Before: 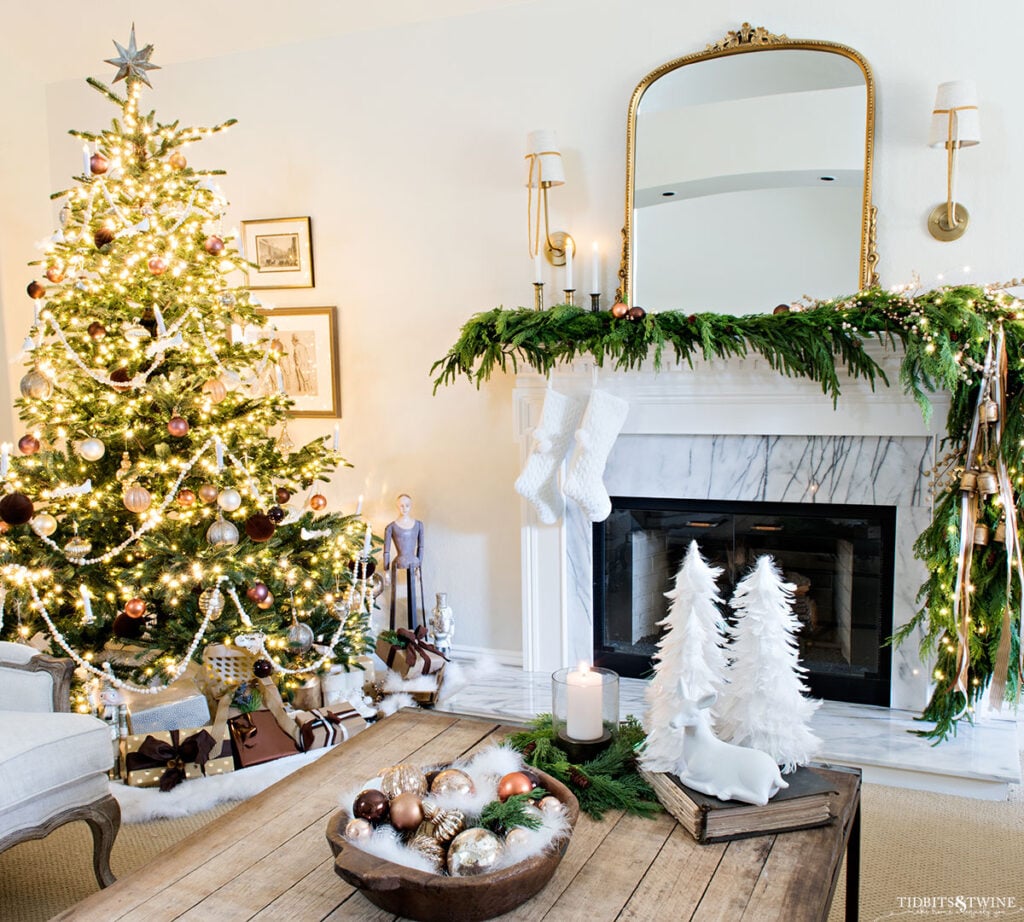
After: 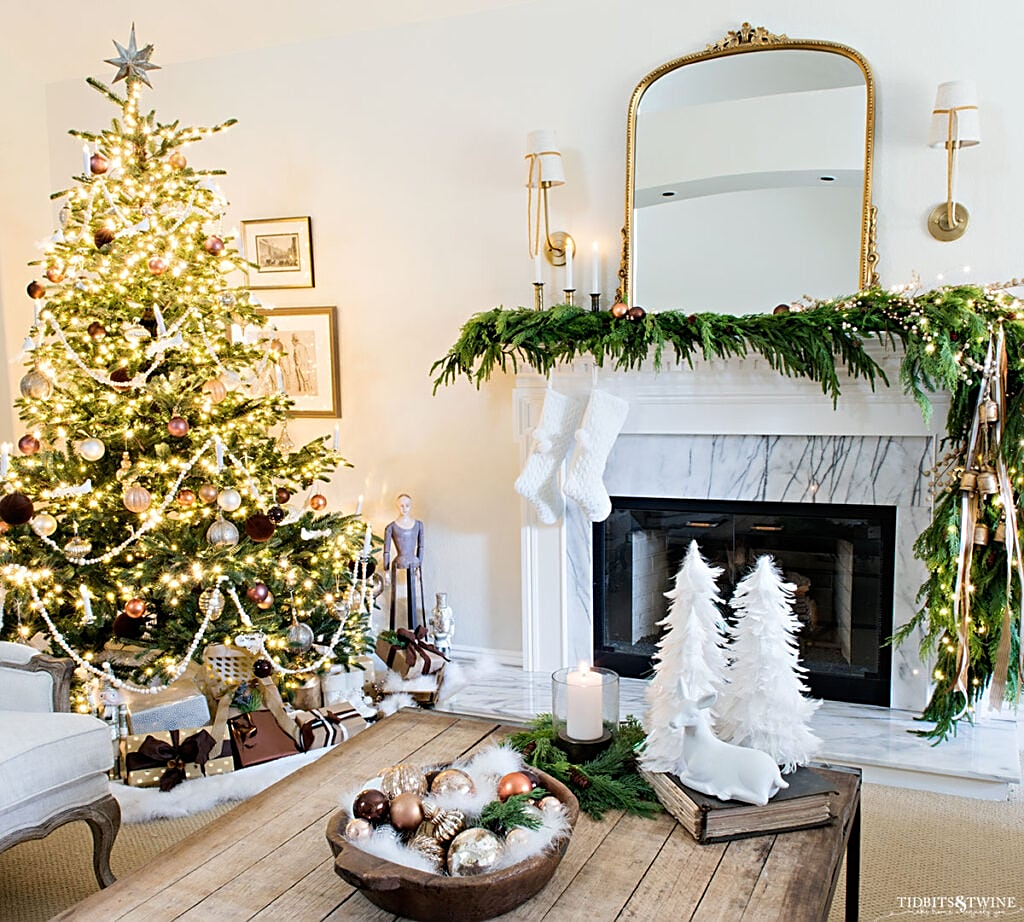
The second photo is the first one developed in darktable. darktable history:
sharpen: on, module defaults
color zones: mix -93.53%
